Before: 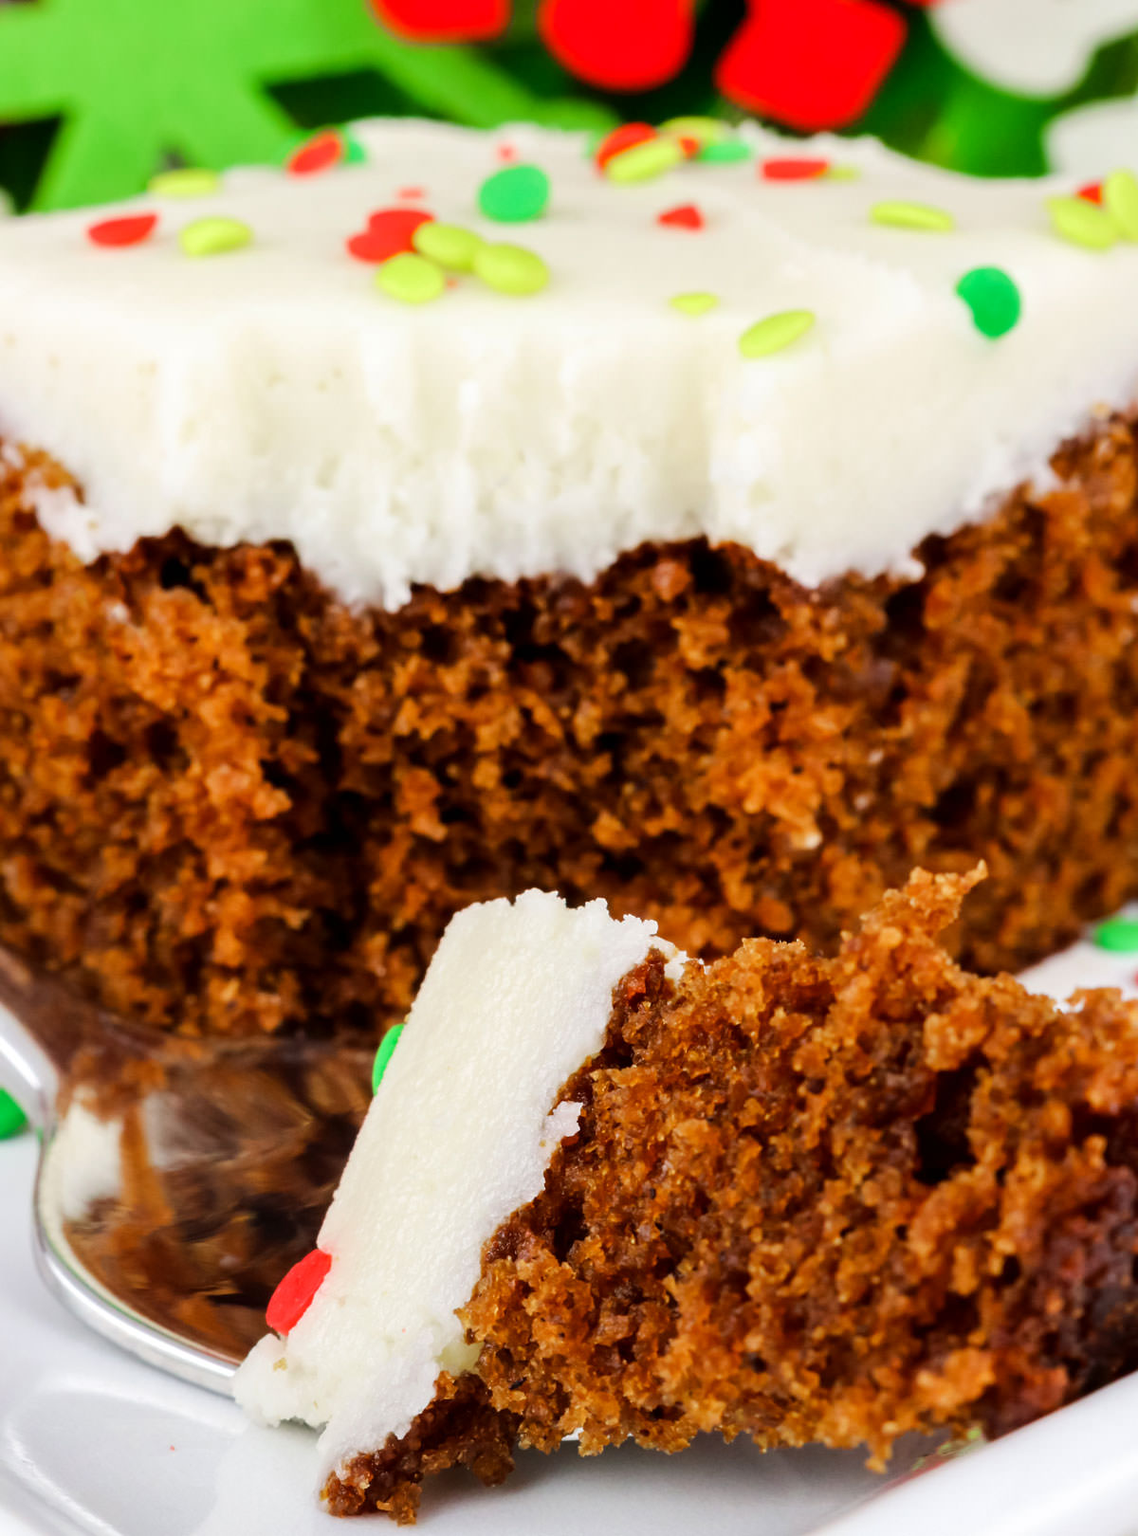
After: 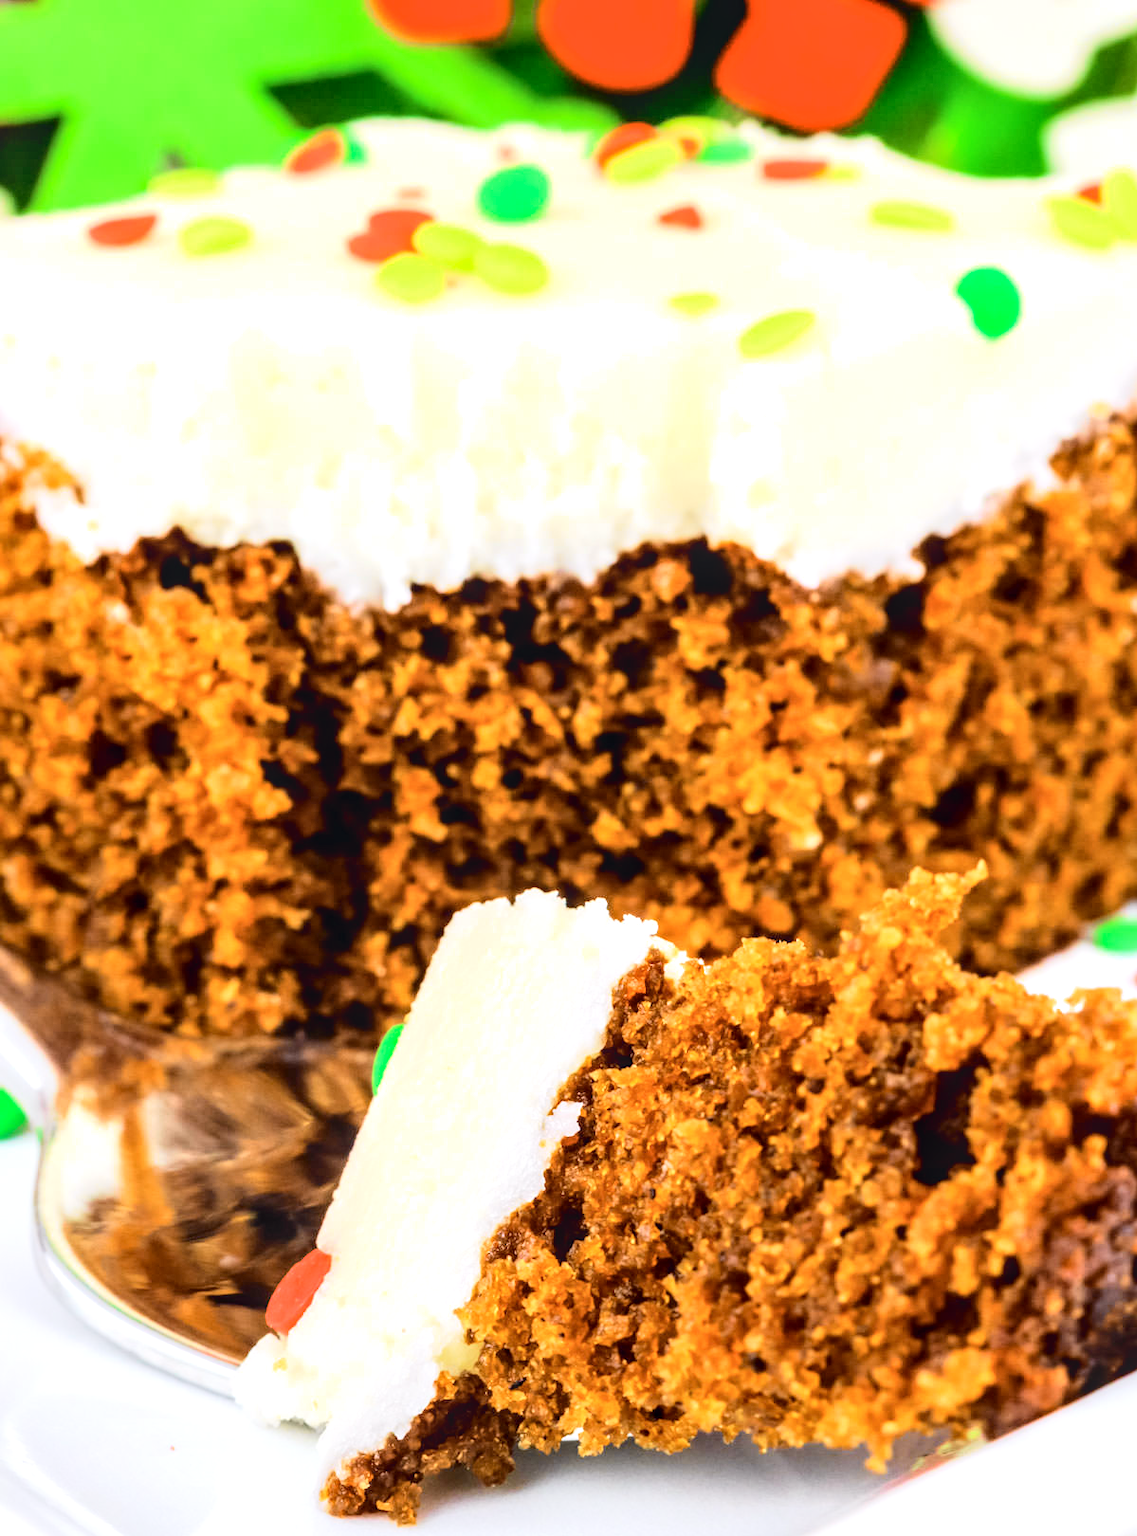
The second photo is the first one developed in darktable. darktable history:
exposure: exposure 0.669 EV, compensate highlight preservation false
local contrast: on, module defaults
tone curve: curves: ch0 [(0, 0.023) (0.104, 0.058) (0.21, 0.162) (0.469, 0.524) (0.579, 0.65) (0.725, 0.8) (0.858, 0.903) (1, 0.974)]; ch1 [(0, 0) (0.414, 0.395) (0.447, 0.447) (0.502, 0.501) (0.521, 0.512) (0.566, 0.566) (0.618, 0.61) (0.654, 0.642) (1, 1)]; ch2 [(0, 0) (0.369, 0.388) (0.437, 0.453) (0.492, 0.485) (0.524, 0.508) (0.553, 0.566) (0.583, 0.608) (1, 1)], color space Lab, independent channels, preserve colors none
contrast brightness saturation: brightness 0.13
